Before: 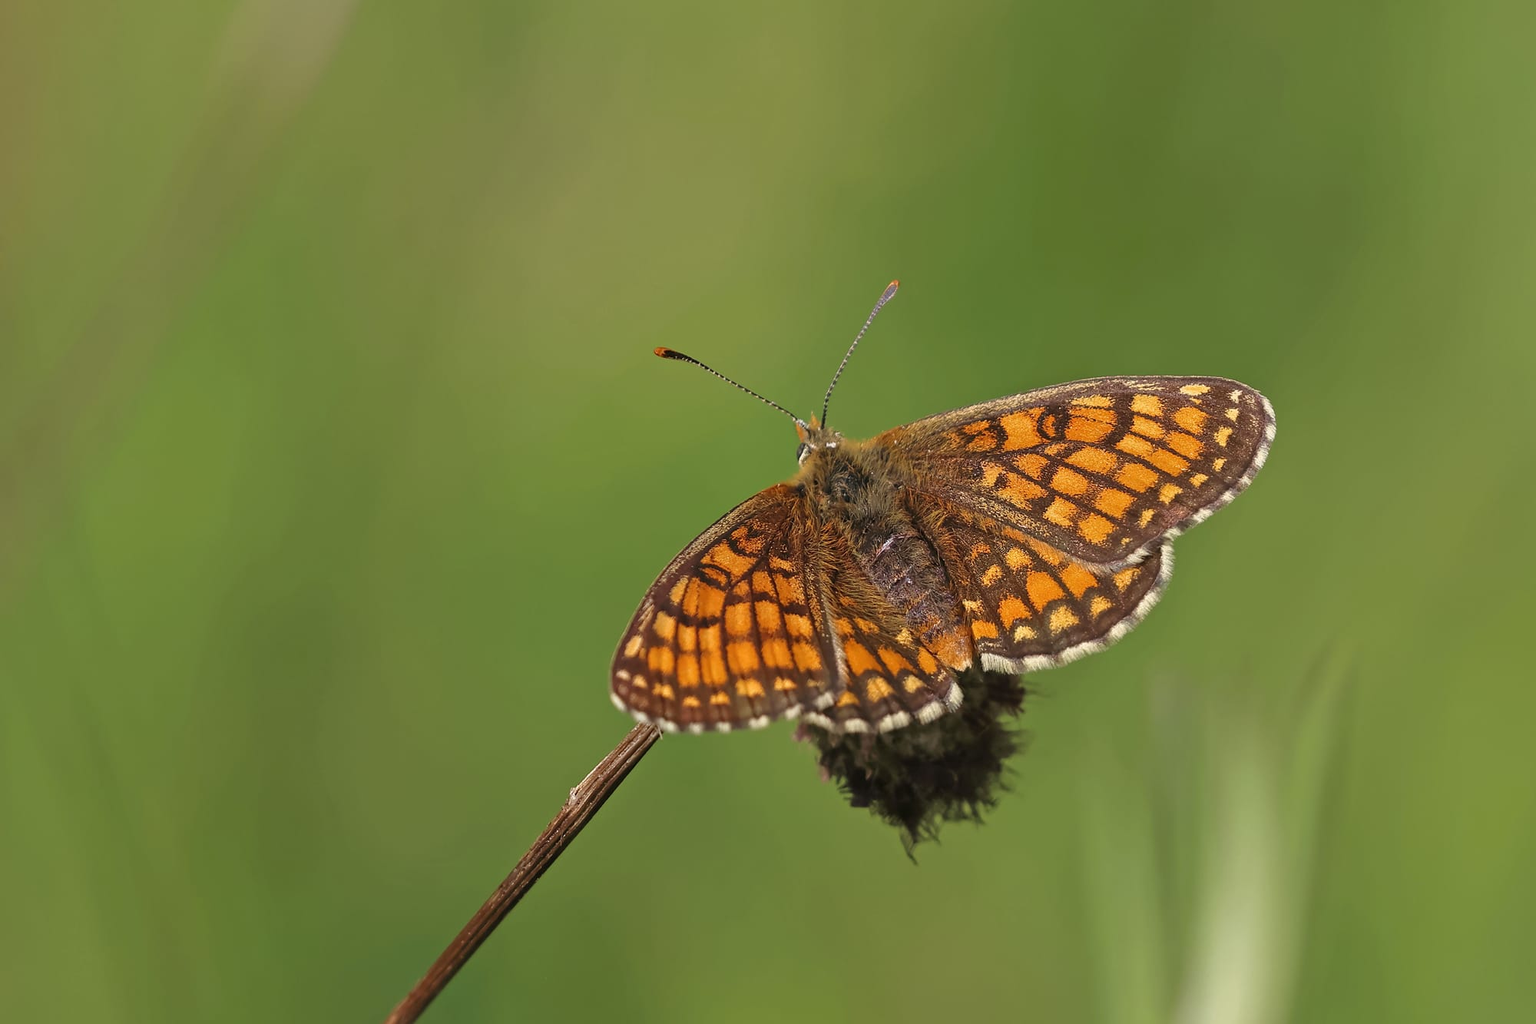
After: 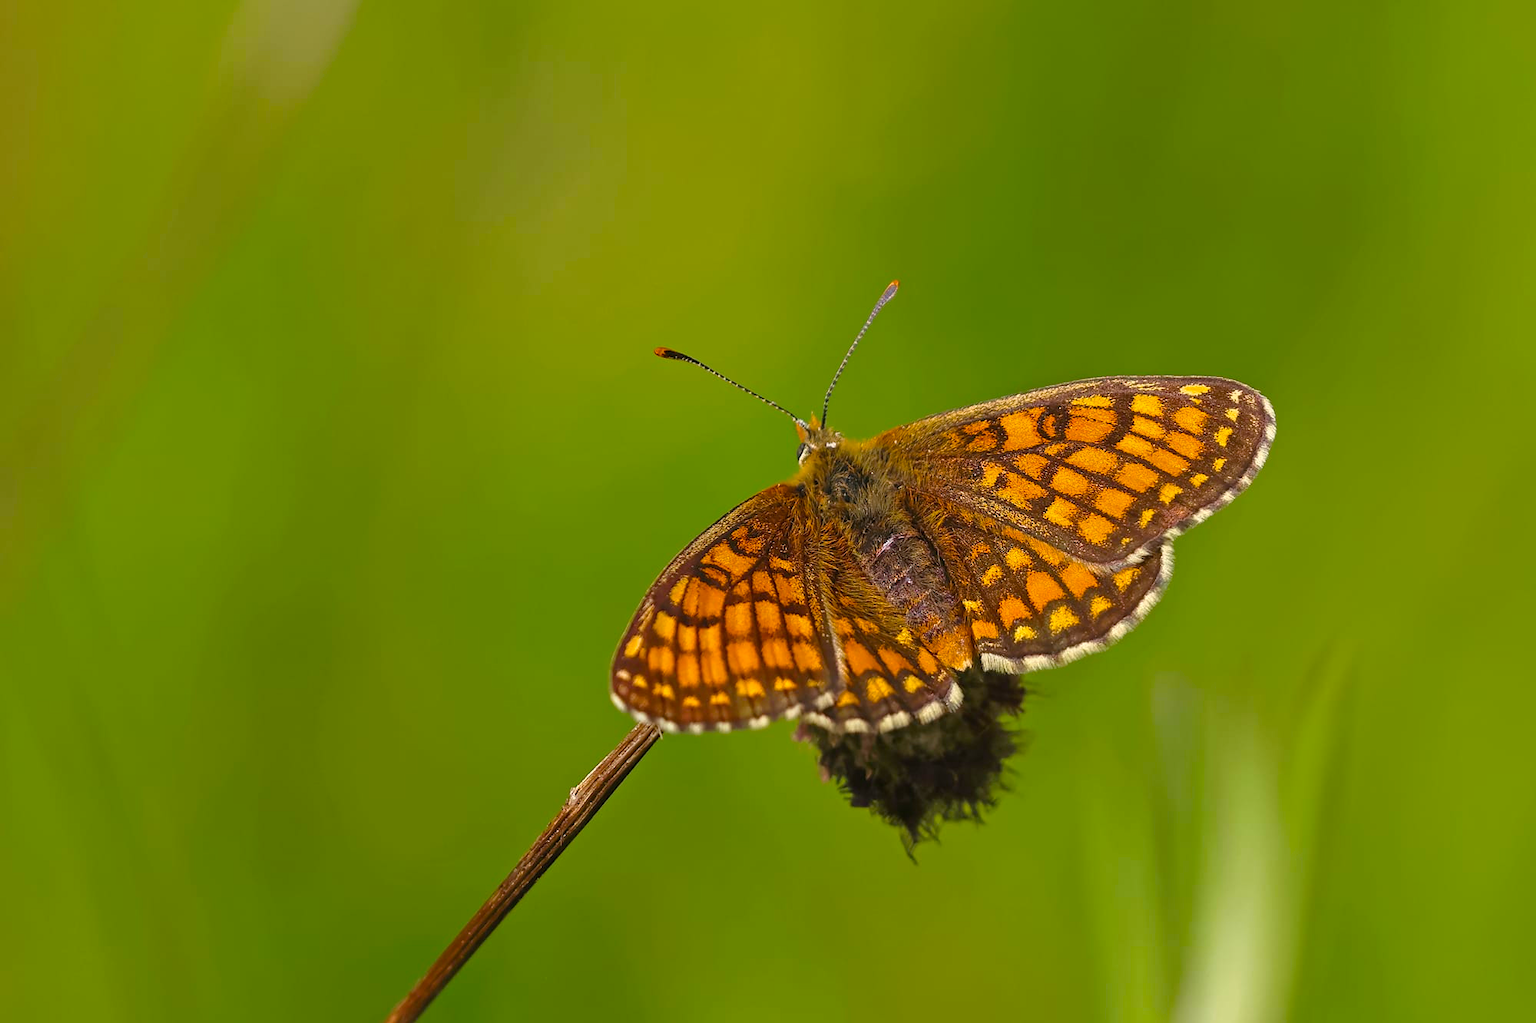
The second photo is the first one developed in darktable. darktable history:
color balance rgb: highlights gain › luminance 9.938%, linear chroma grading › global chroma 15.45%, perceptual saturation grading › global saturation 31.299%
